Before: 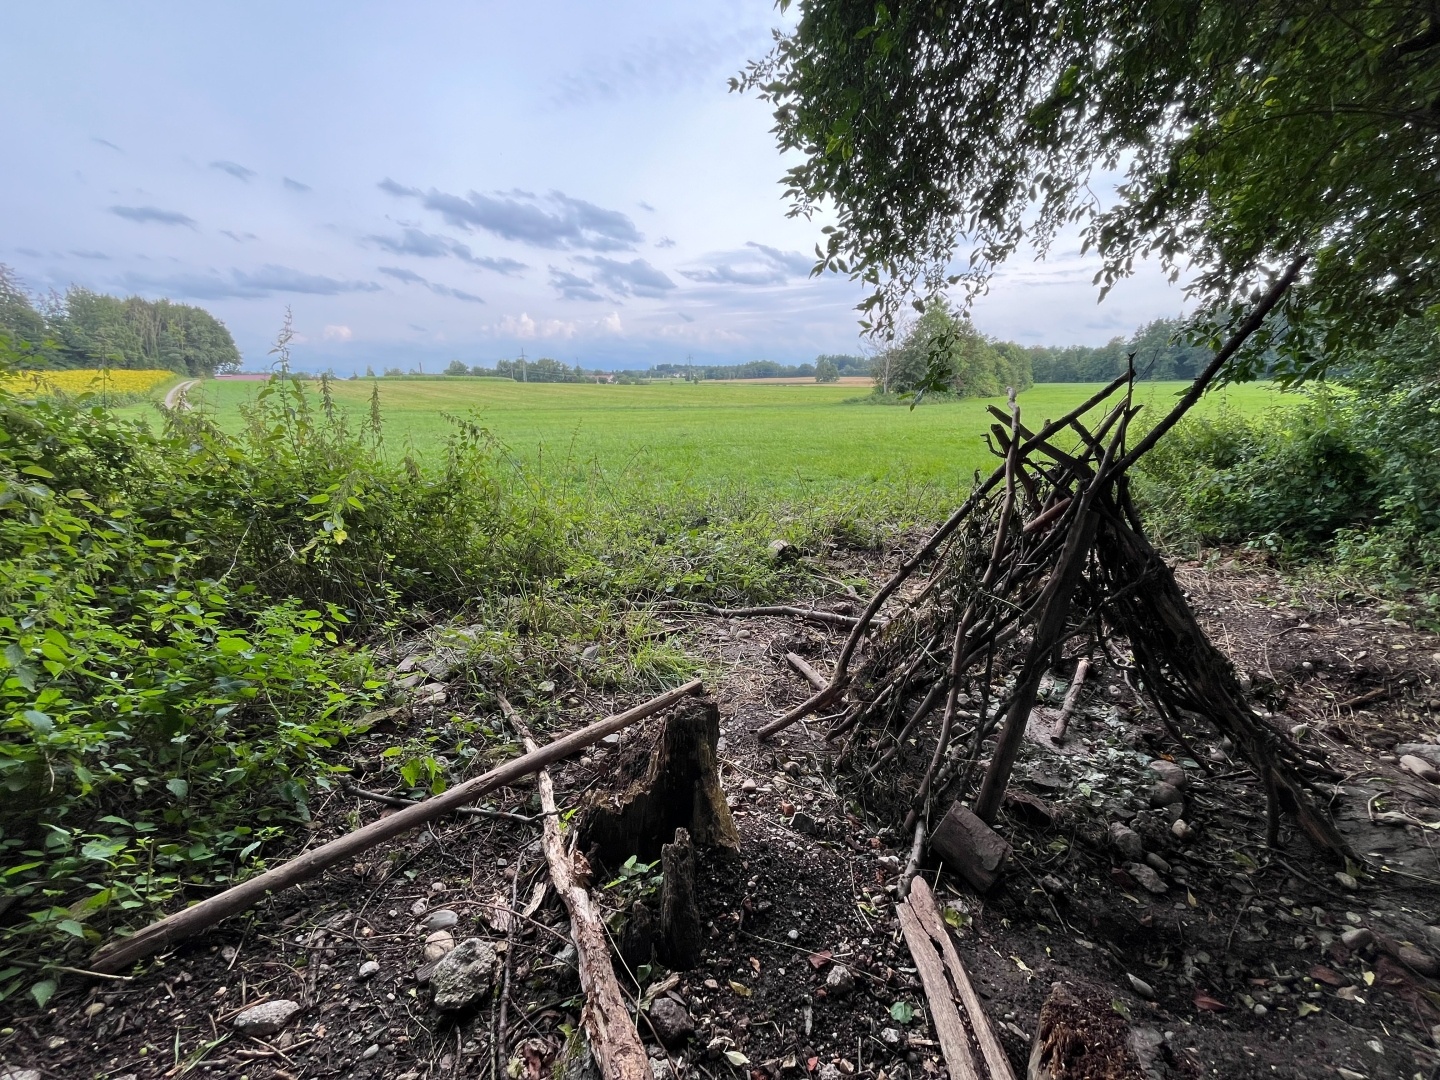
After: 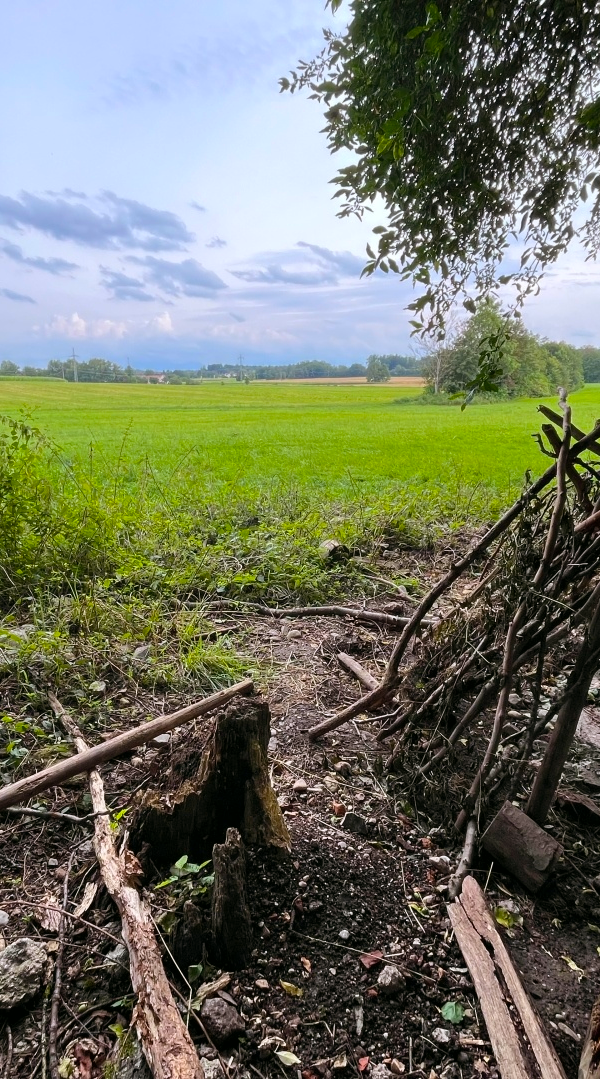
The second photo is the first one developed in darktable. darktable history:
color balance rgb: perceptual saturation grading › global saturation 25%, global vibrance 20%
crop: left 31.229%, right 27.105%
color balance: mode lift, gamma, gain (sRGB), lift [1, 0.99, 1.01, 0.992], gamma [1, 1.037, 0.974, 0.963]
